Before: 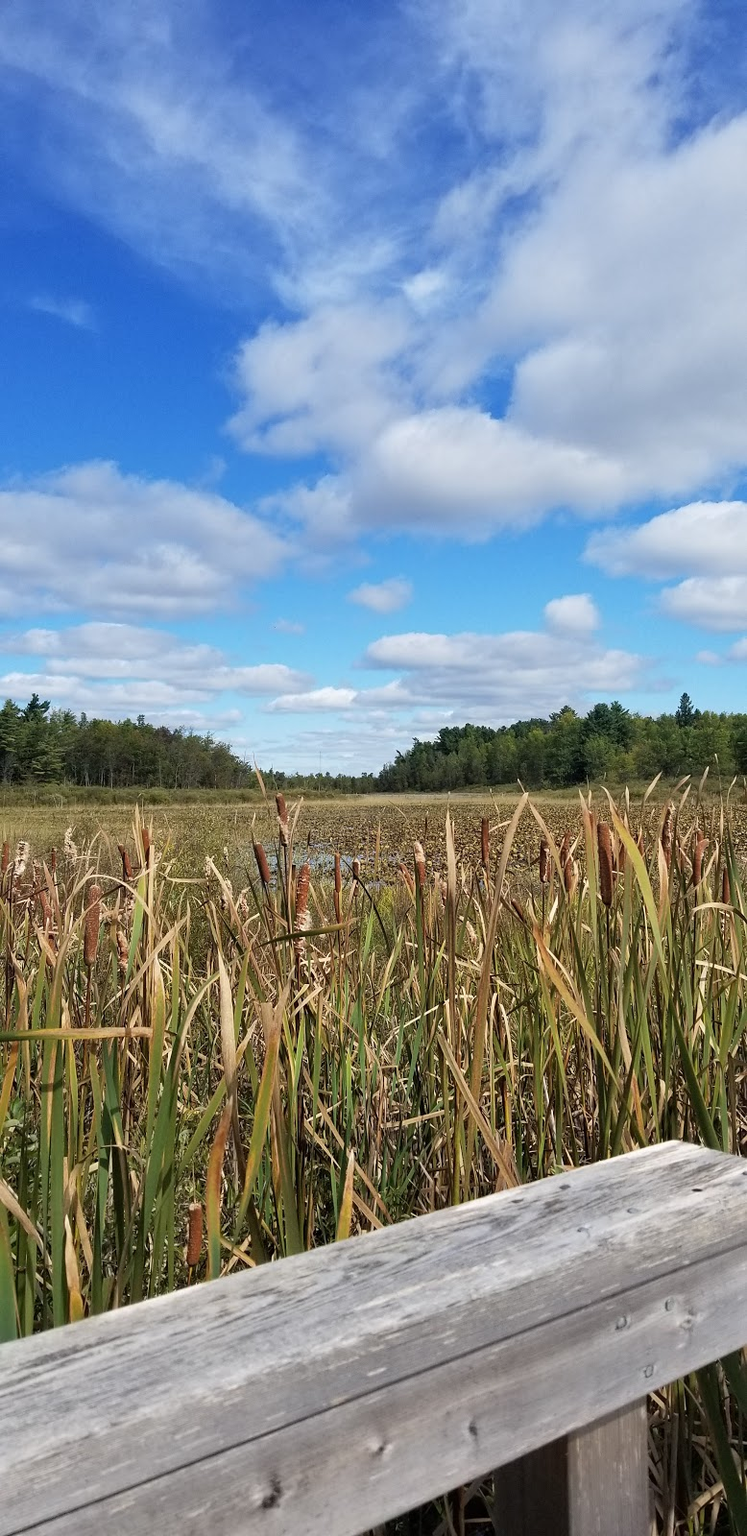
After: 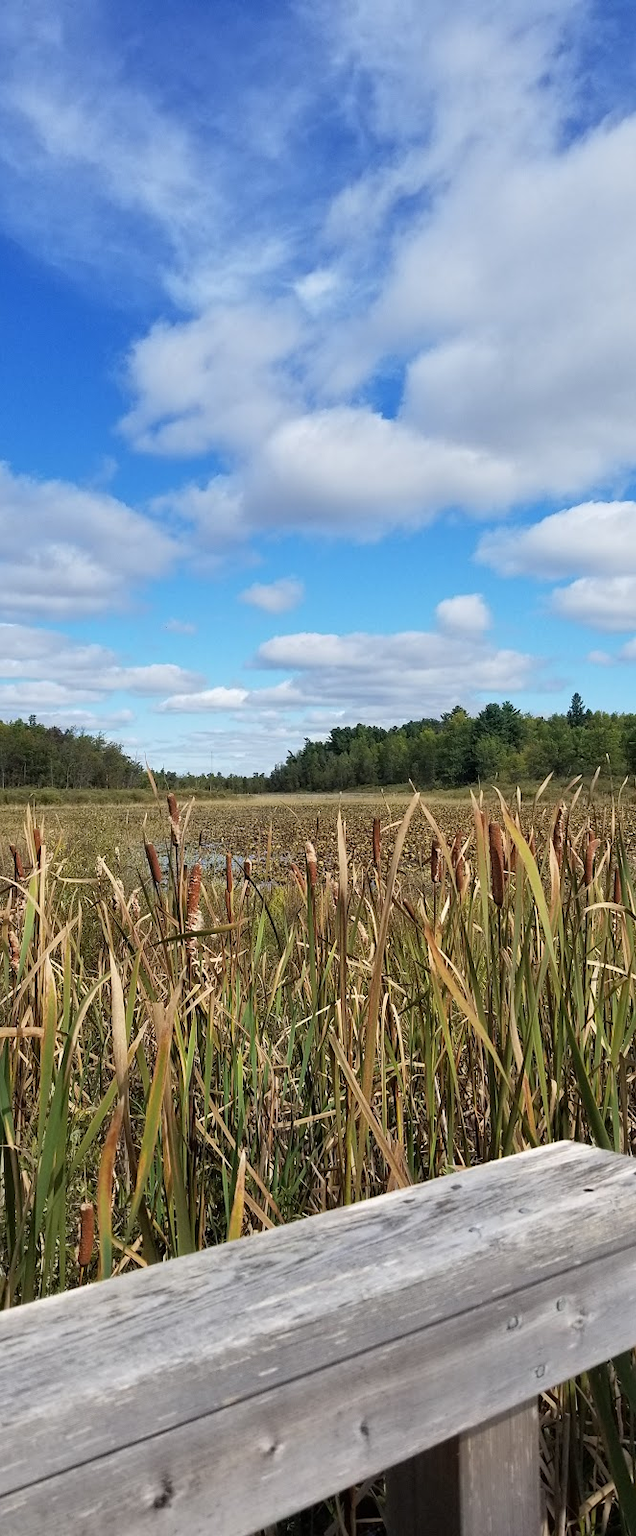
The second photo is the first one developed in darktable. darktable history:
crop and rotate: left 14.683%
